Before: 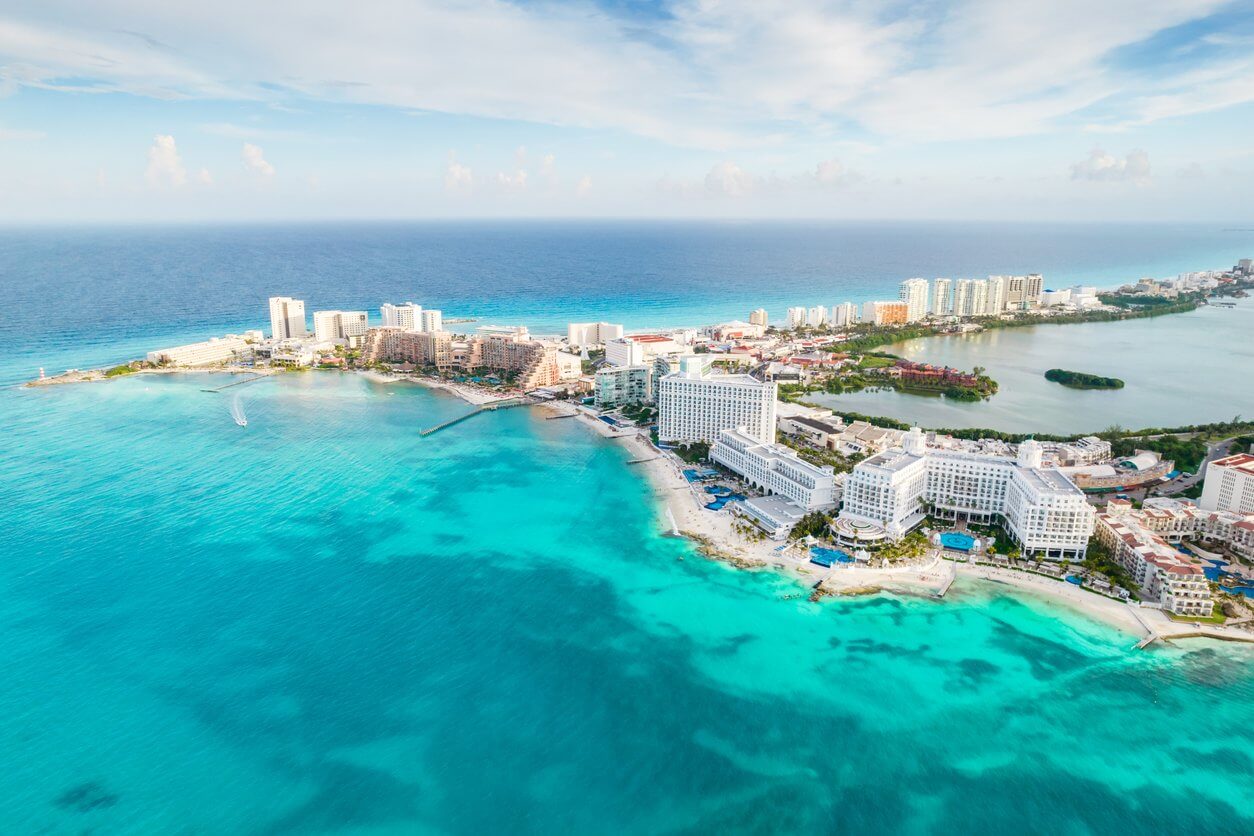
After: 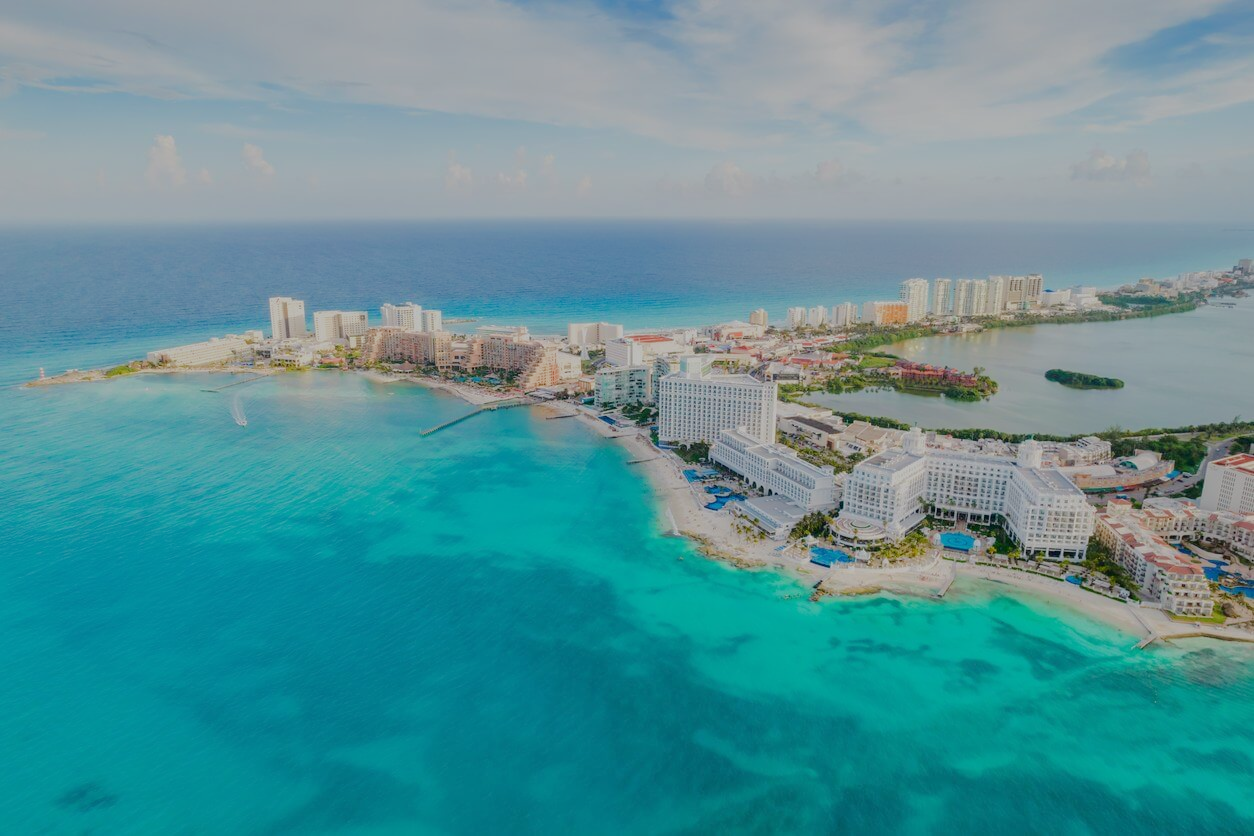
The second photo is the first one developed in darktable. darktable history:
tone equalizer: -8 EV -0.023 EV, -7 EV 0.043 EV, -6 EV -0.006 EV, -5 EV 0.004 EV, -4 EV -0.039 EV, -3 EV -0.24 EV, -2 EV -0.66 EV, -1 EV -0.972 EV, +0 EV -0.939 EV, edges refinement/feathering 500, mask exposure compensation -1.57 EV, preserve details no
